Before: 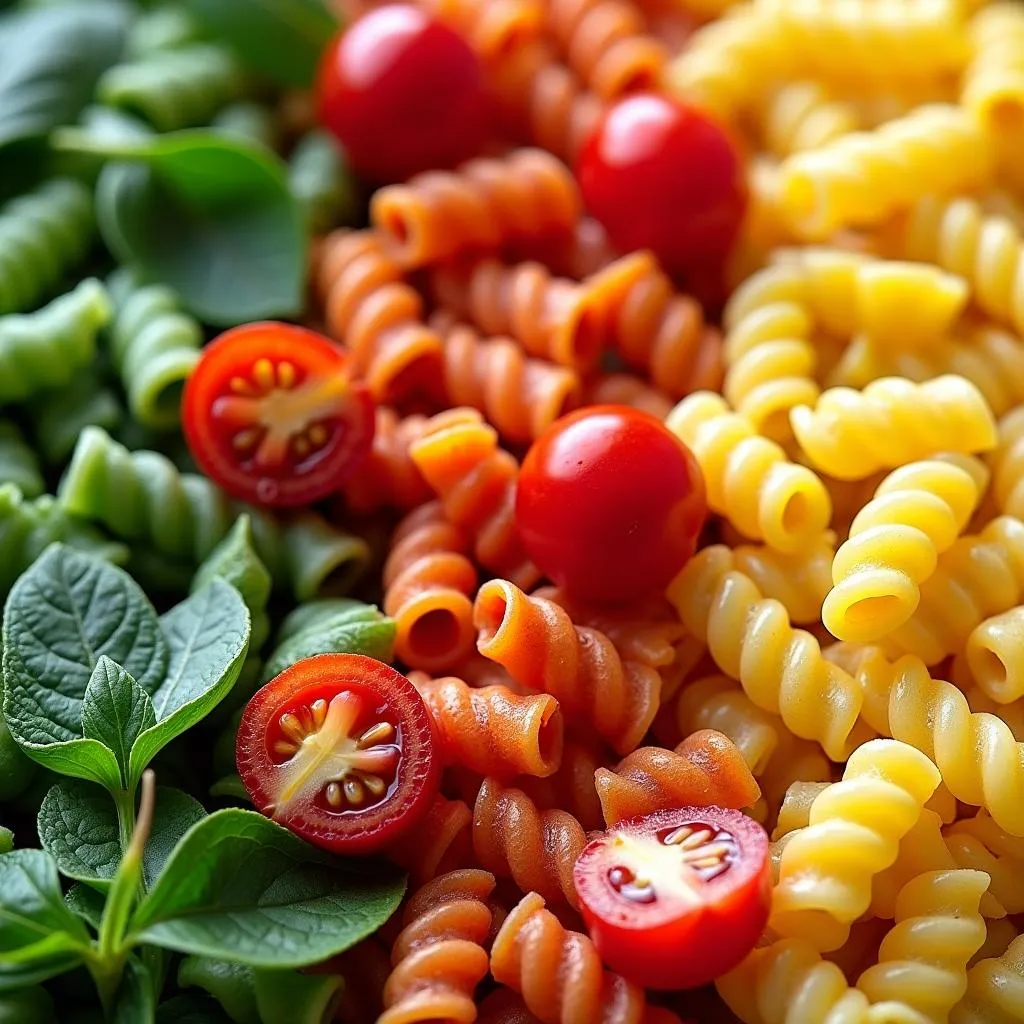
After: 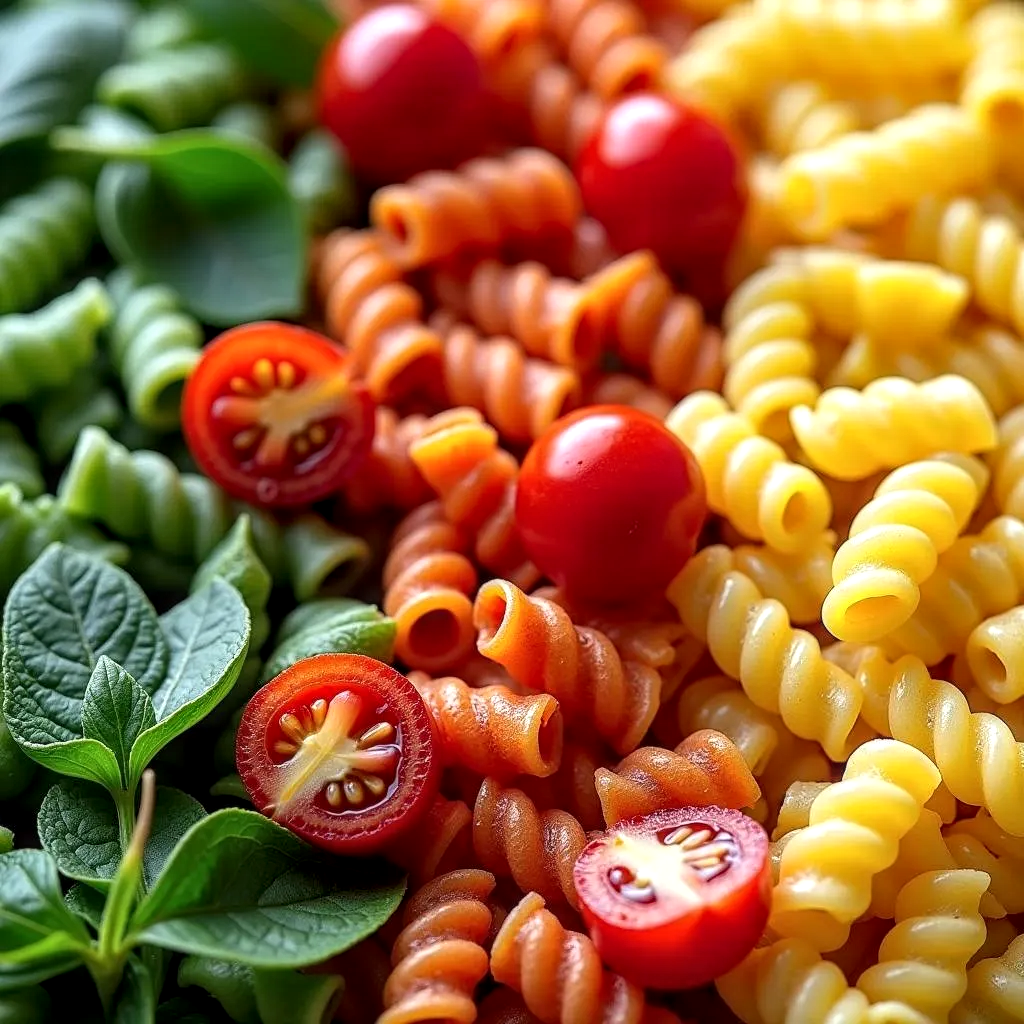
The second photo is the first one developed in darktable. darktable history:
local contrast: detail 130%
tone equalizer: on, module defaults
